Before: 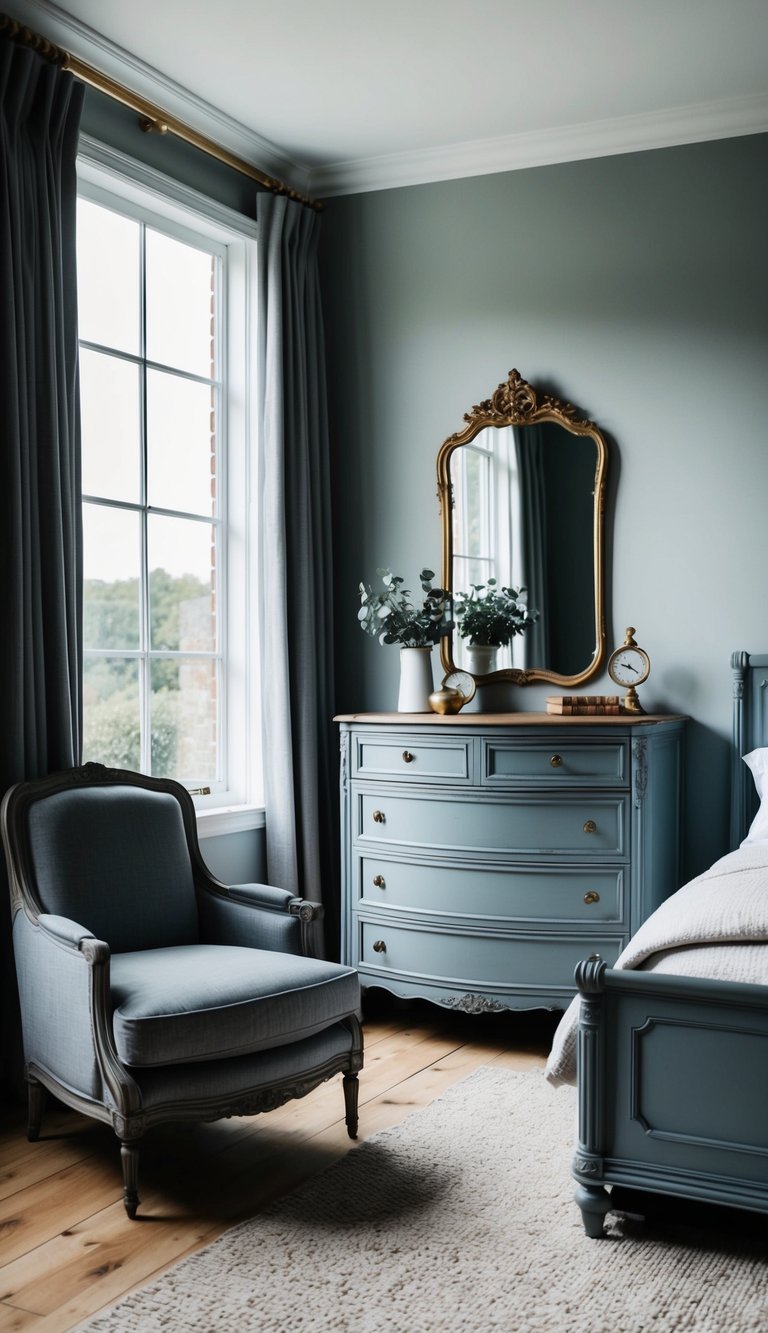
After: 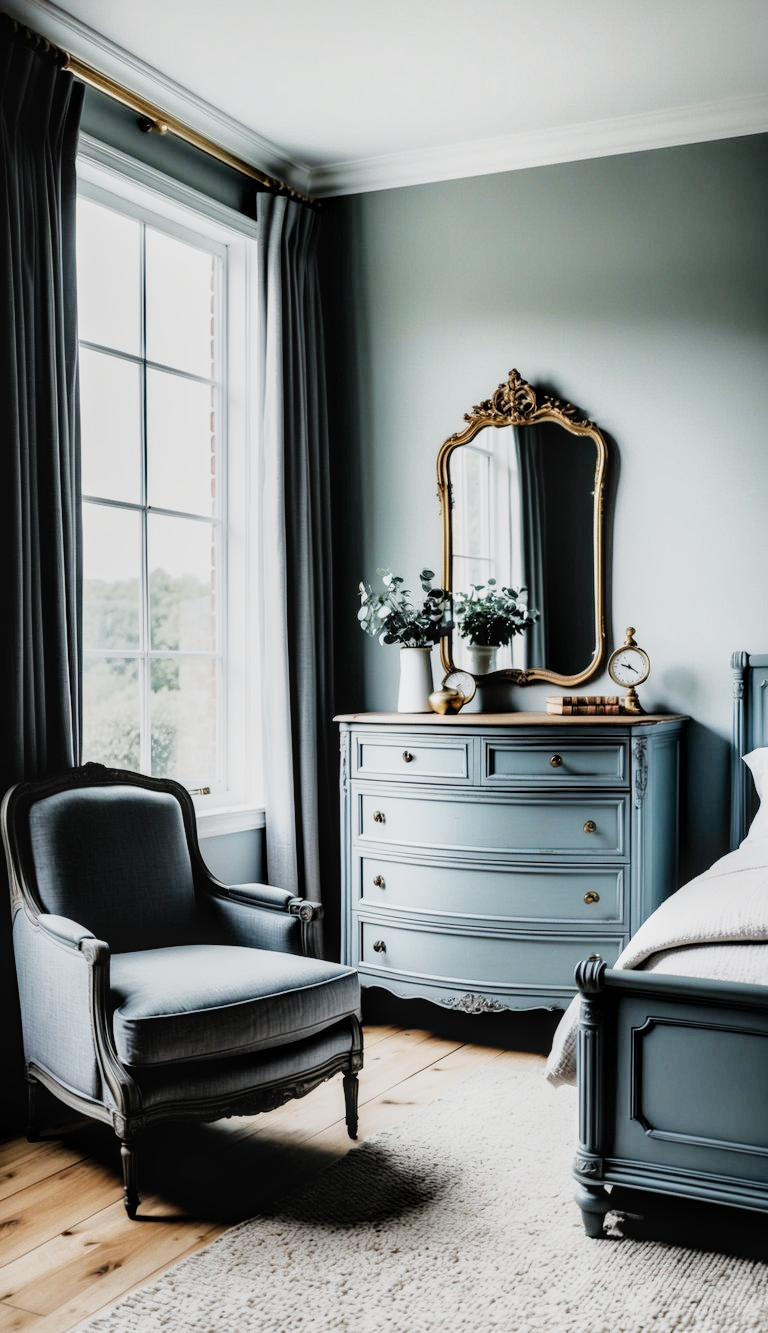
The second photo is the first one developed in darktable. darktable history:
exposure: black level correction 0.002, exposure 0.148 EV, compensate highlight preservation false
tone equalizer: -8 EV -0.456 EV, -7 EV -0.367 EV, -6 EV -0.315 EV, -5 EV -0.182 EV, -3 EV 0.235 EV, -2 EV 0.346 EV, -1 EV 0.365 EV, +0 EV 0.409 EV
tone curve: curves: ch0 [(0, 0) (0.003, 0.004) (0.011, 0.015) (0.025, 0.033) (0.044, 0.058) (0.069, 0.091) (0.1, 0.131) (0.136, 0.178) (0.177, 0.232) (0.224, 0.294) (0.277, 0.362) (0.335, 0.434) (0.399, 0.512) (0.468, 0.582) (0.543, 0.646) (0.623, 0.713) (0.709, 0.783) (0.801, 0.876) (0.898, 0.938) (1, 1)], color space Lab, independent channels, preserve colors none
local contrast: detail 130%
filmic rgb: black relative exposure -7.65 EV, white relative exposure 4.56 EV, hardness 3.61, add noise in highlights 0.001, preserve chrominance no, color science v4 (2020)
